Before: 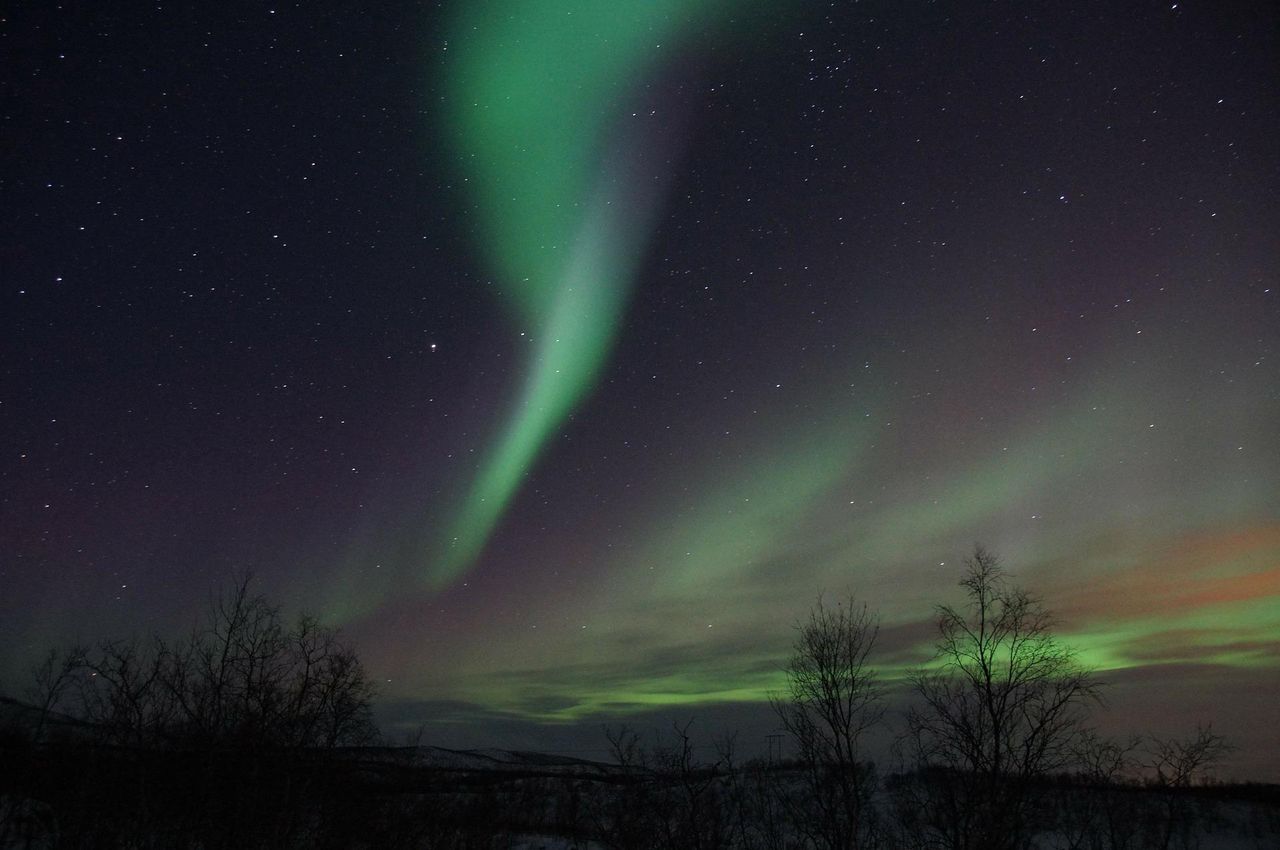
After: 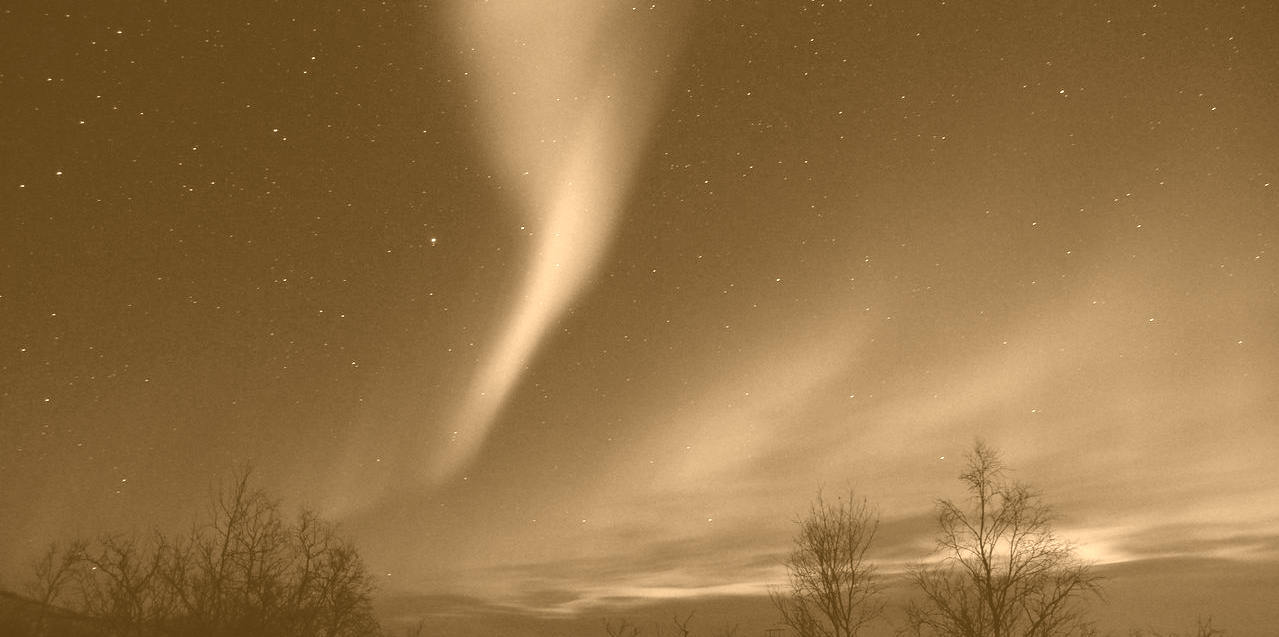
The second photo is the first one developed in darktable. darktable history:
color correction: highlights b* 3
colorize: hue 28.8°, source mix 100%
crop and rotate: top 12.5%, bottom 12.5%
